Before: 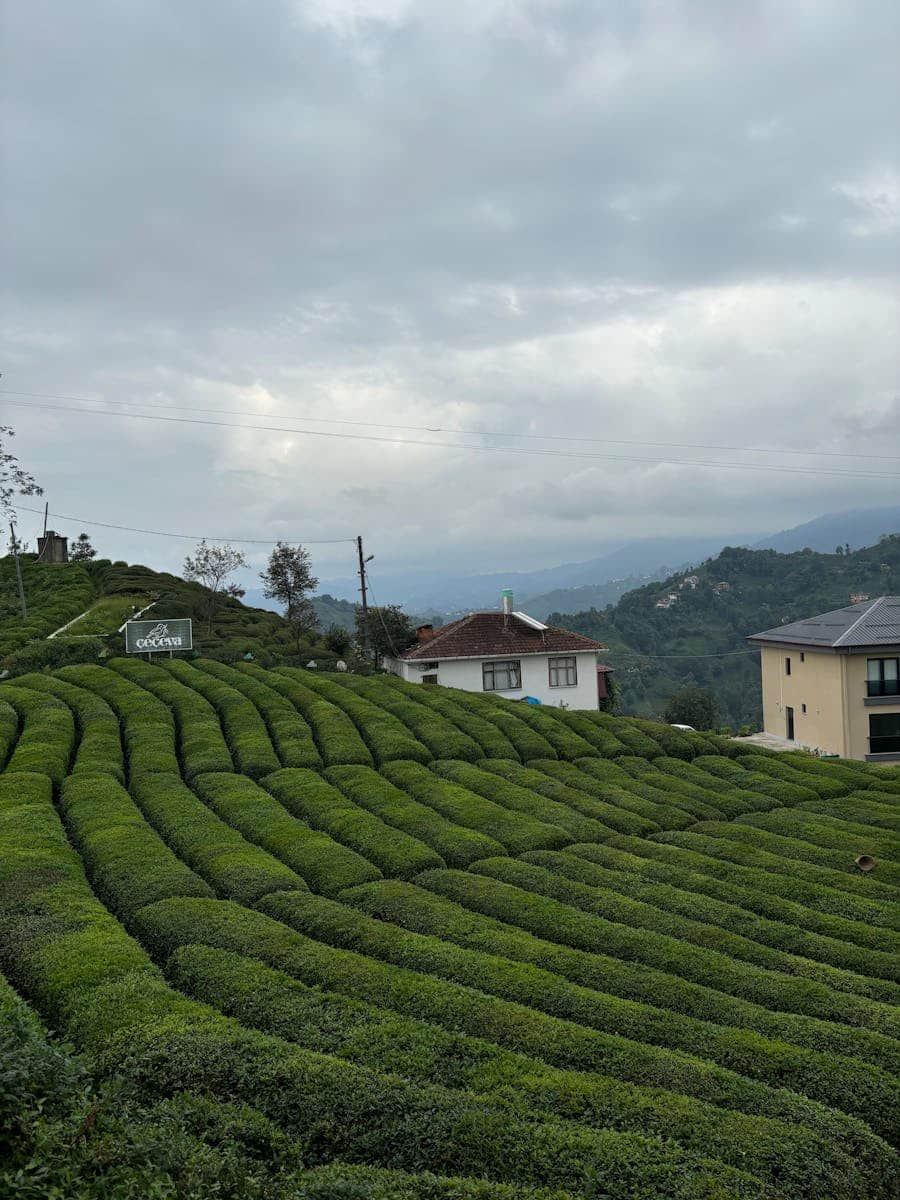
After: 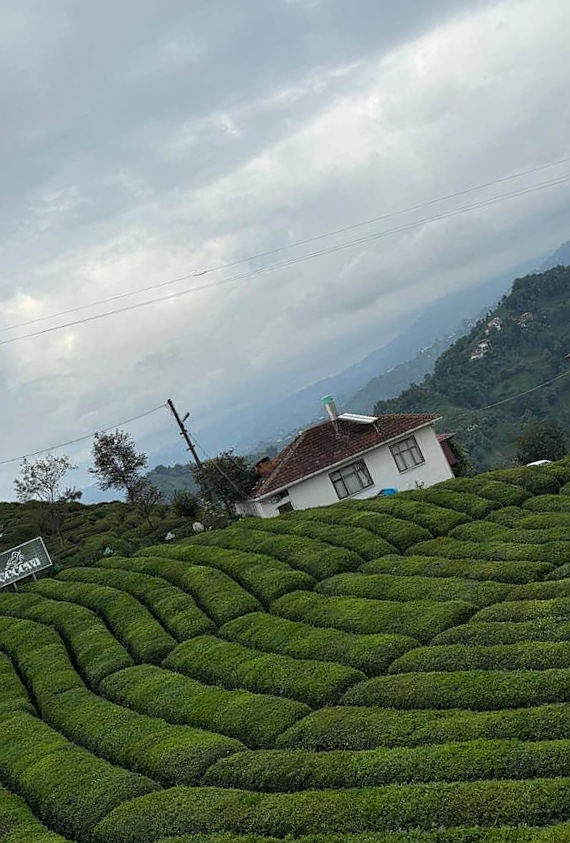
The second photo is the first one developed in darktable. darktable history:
sharpen: radius 1.016
crop and rotate: angle 20.79°, left 6.94%, right 3.739%, bottom 1.058%
